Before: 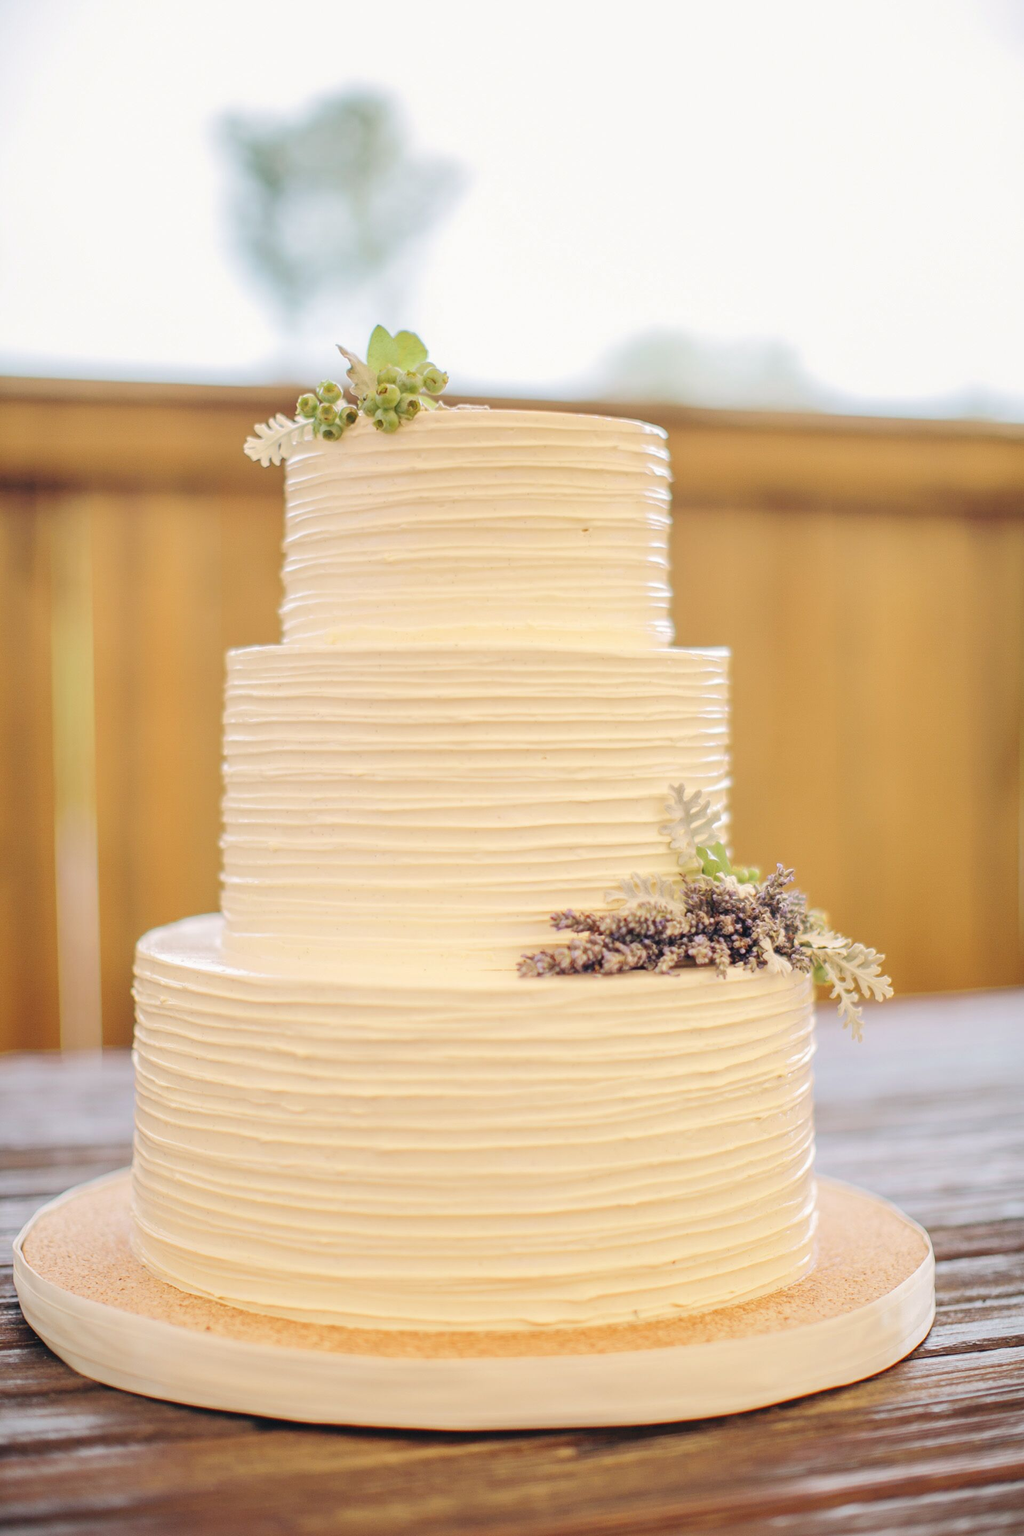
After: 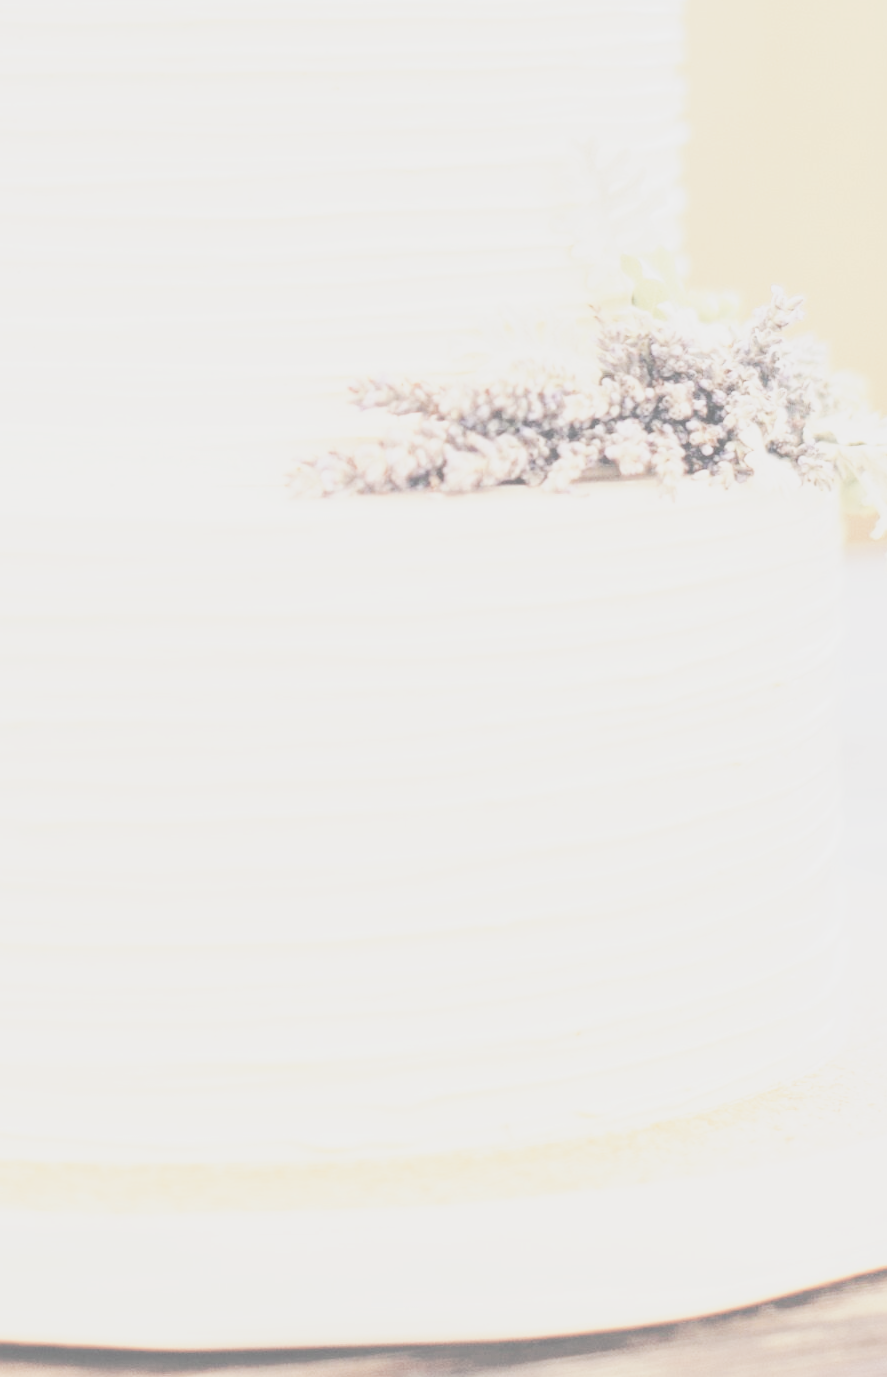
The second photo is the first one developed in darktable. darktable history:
contrast brightness saturation: contrast -0.302, brightness 0.731, saturation -0.774
base curve: curves: ch0 [(0, 0) (0.032, 0.037) (0.105, 0.228) (0.435, 0.76) (0.856, 0.983) (1, 1)], preserve colors none
crop: left 35.709%, top 46.303%, right 18.088%, bottom 5.877%
tone equalizer: -8 EV -0.759 EV, -7 EV -0.683 EV, -6 EV -0.593 EV, -5 EV -0.389 EV, -3 EV 0.399 EV, -2 EV 0.6 EV, -1 EV 0.69 EV, +0 EV 0.746 EV, smoothing diameter 24.97%, edges refinement/feathering 11.69, preserve details guided filter
